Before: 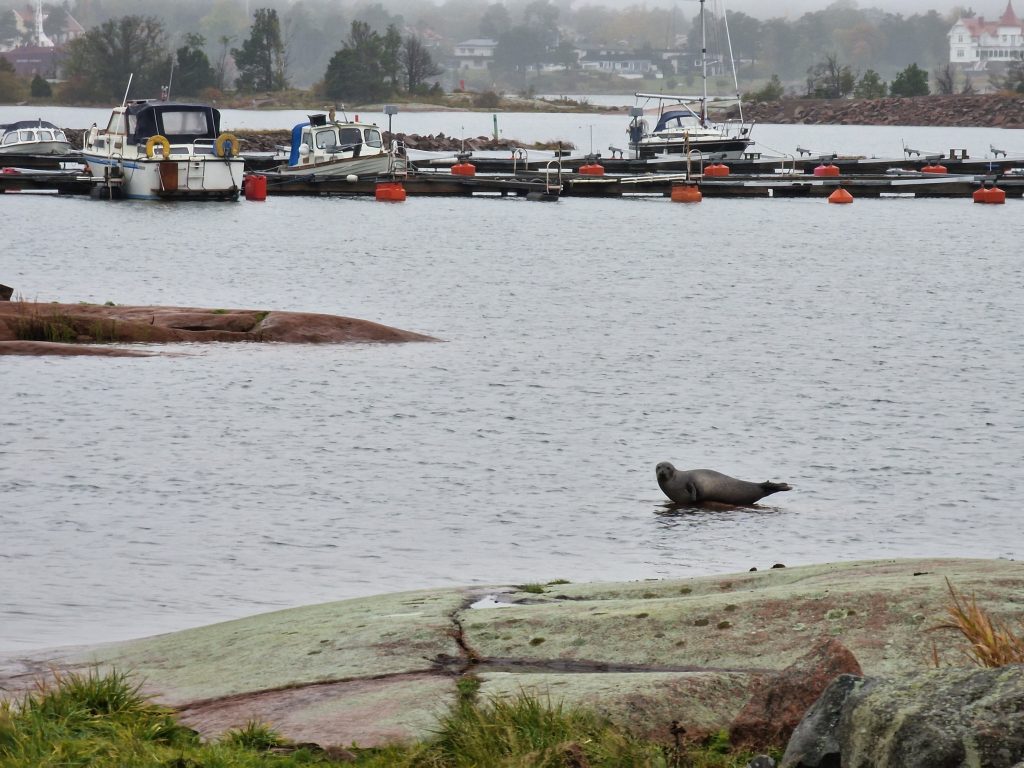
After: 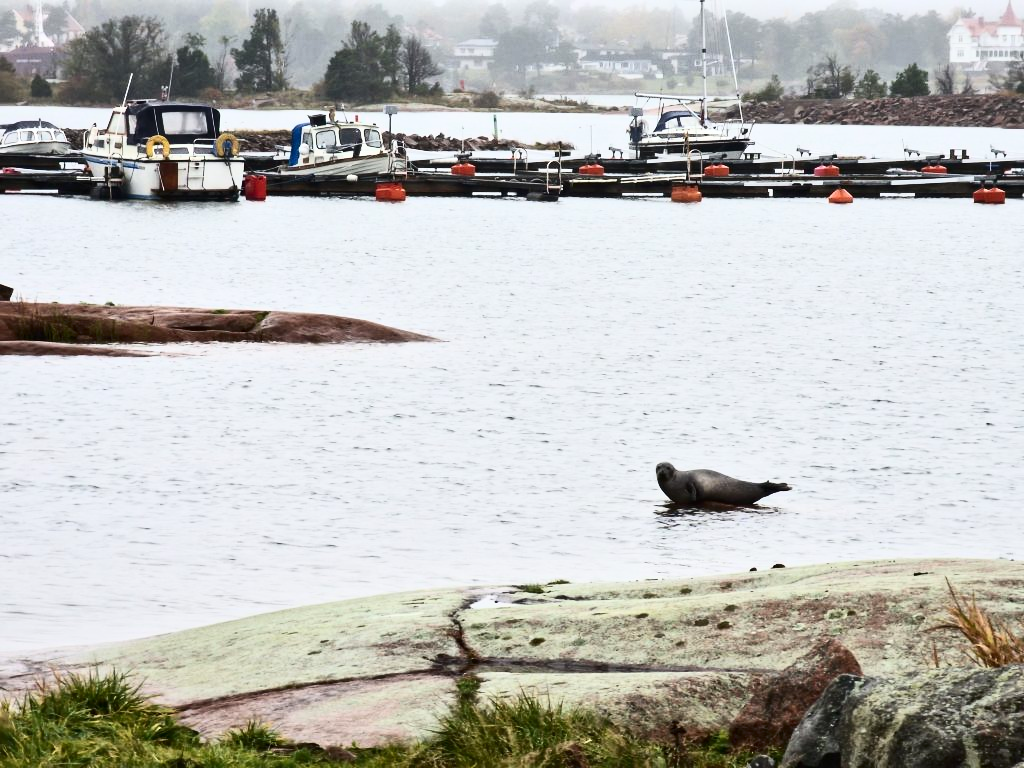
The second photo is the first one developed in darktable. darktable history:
contrast brightness saturation: contrast 0.39, brightness 0.1
exposure: exposure 0.236 EV, compensate highlight preservation false
